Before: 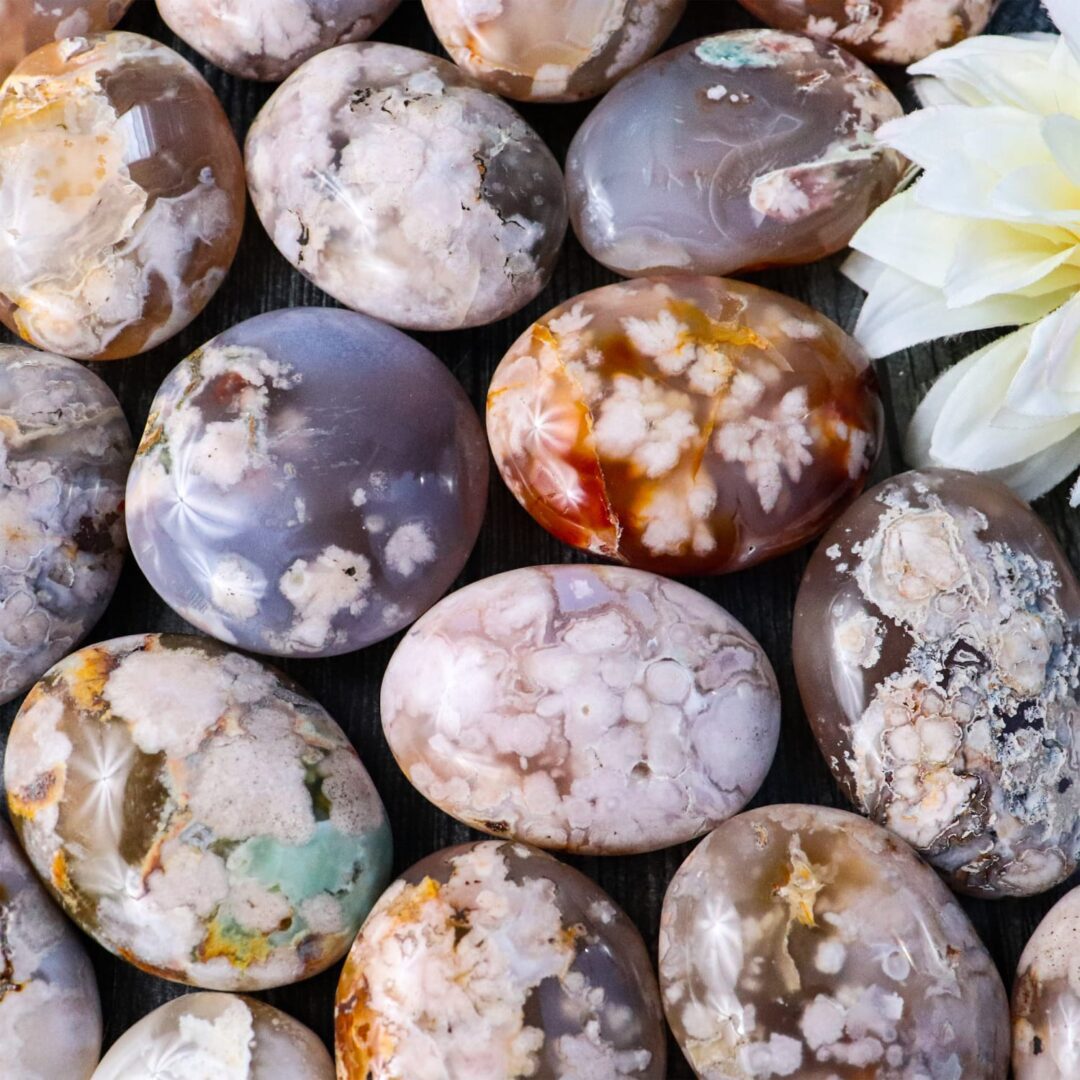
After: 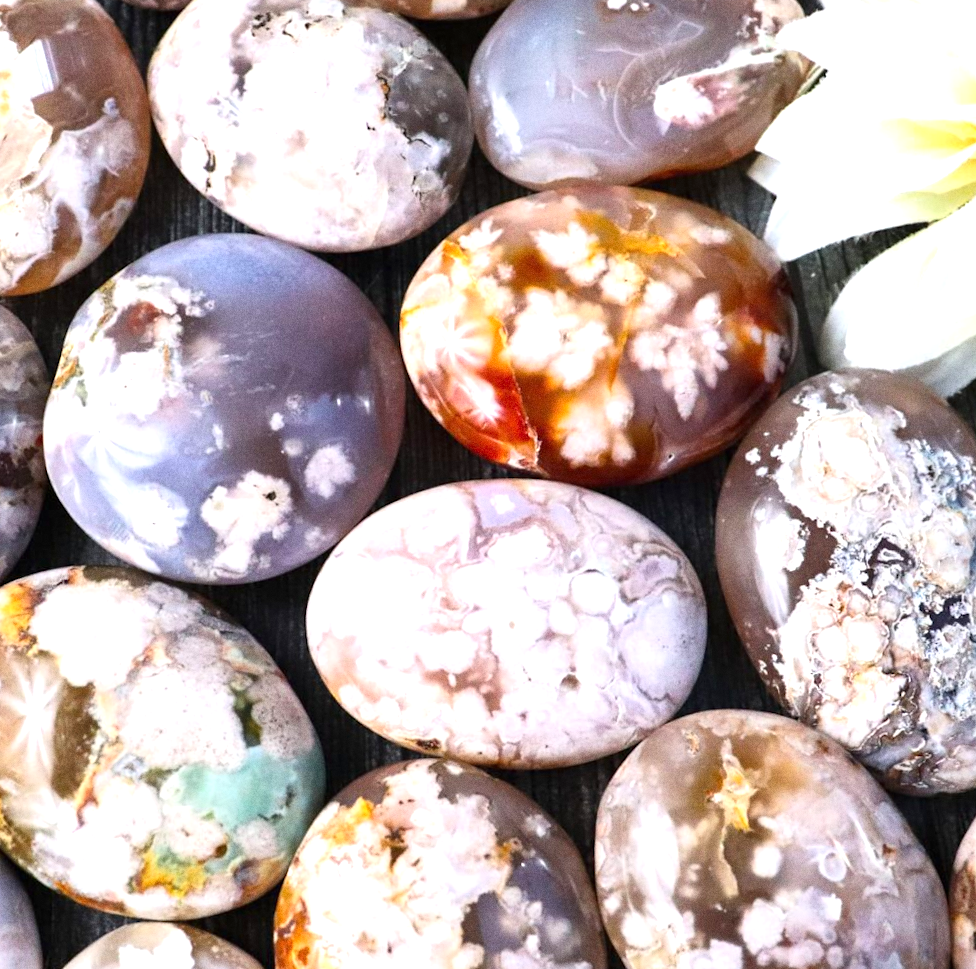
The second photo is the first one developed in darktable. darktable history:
rotate and perspective: rotation -0.45°, automatic cropping original format, crop left 0.008, crop right 0.992, crop top 0.012, crop bottom 0.988
grain: coarseness 0.09 ISO
crop and rotate: angle 1.96°, left 5.673%, top 5.673%
exposure: black level correction 0, exposure 0.9 EV, compensate exposure bias true, compensate highlight preservation false
